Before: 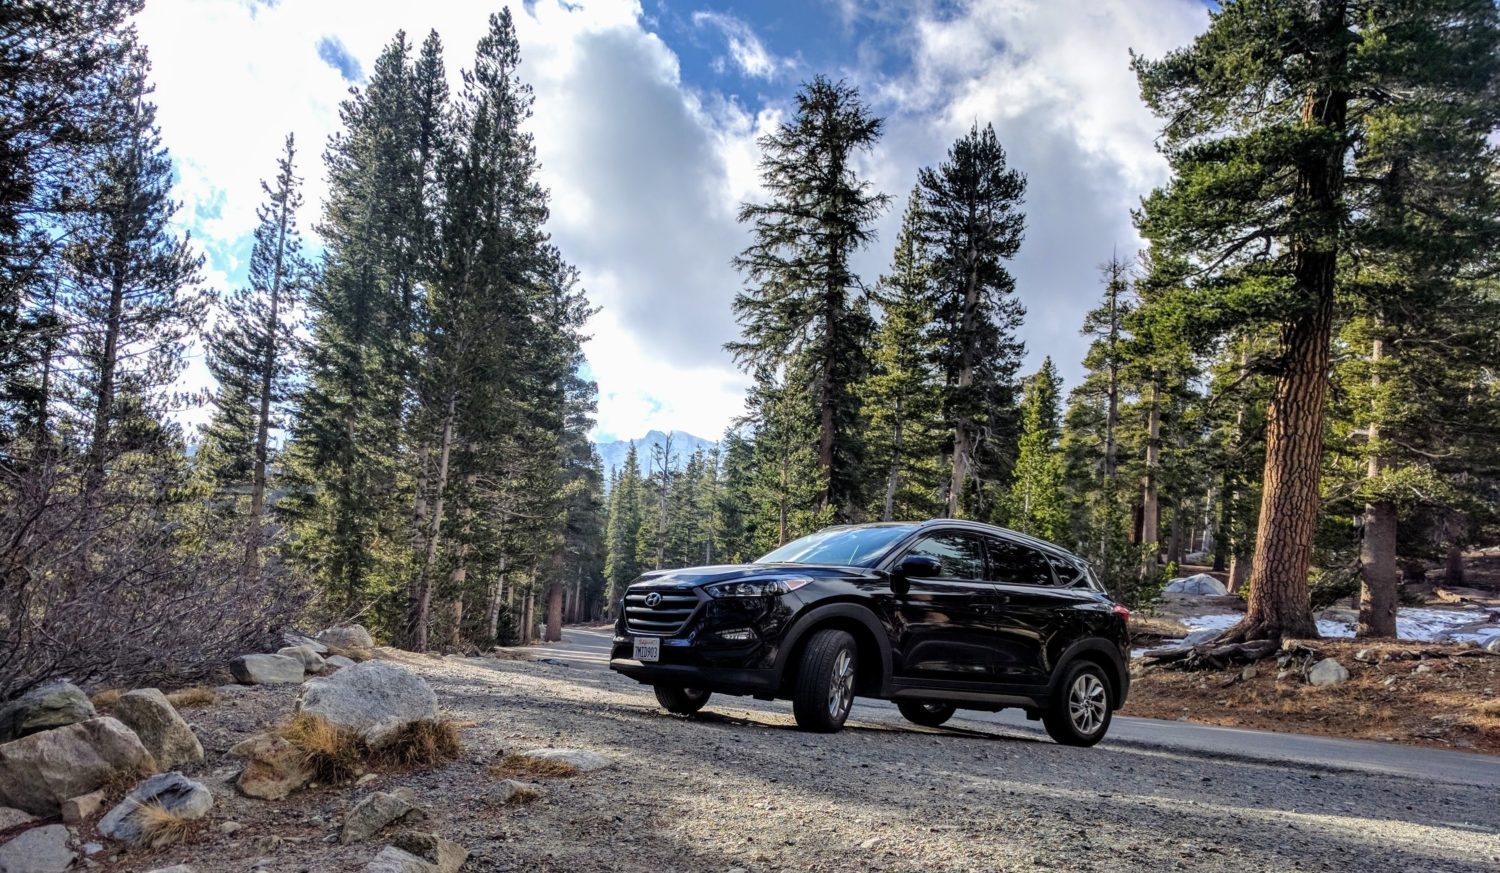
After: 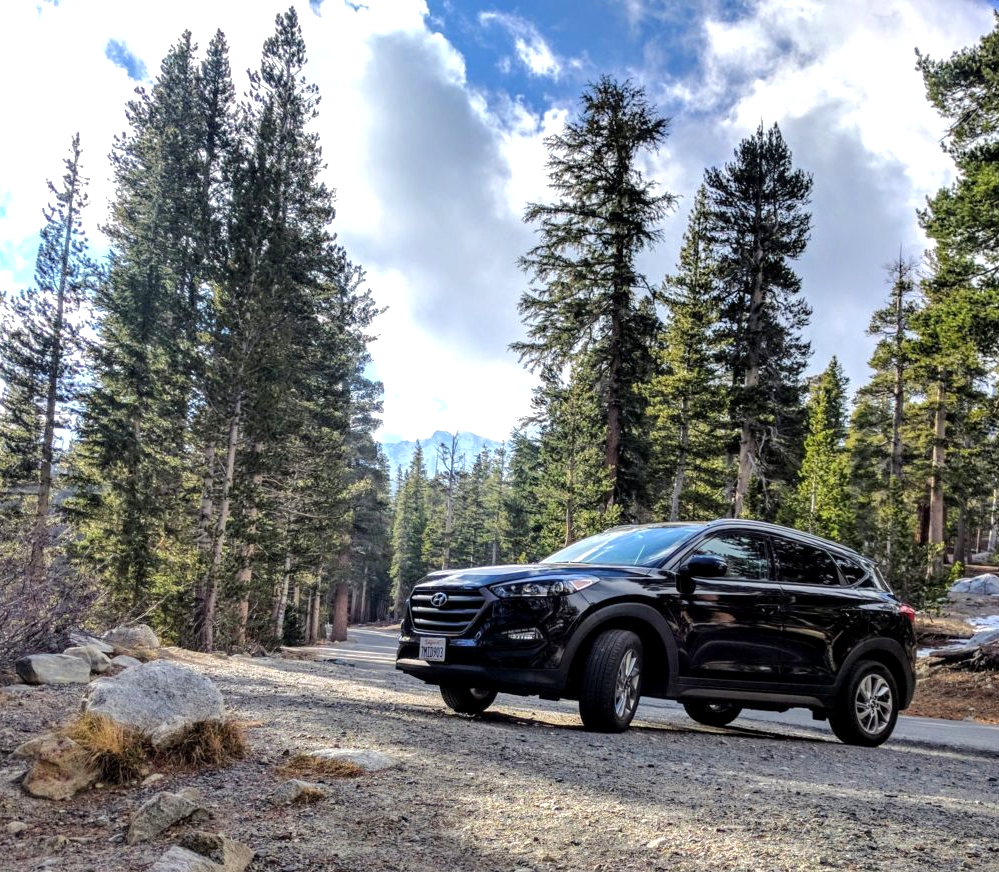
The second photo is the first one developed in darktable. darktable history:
crop and rotate: left 14.292%, right 19.041%
exposure: black level correction 0.001, exposure 0.5 EV, compensate exposure bias true, compensate highlight preservation false
shadows and highlights: shadows -20, white point adjustment -2, highlights -35
